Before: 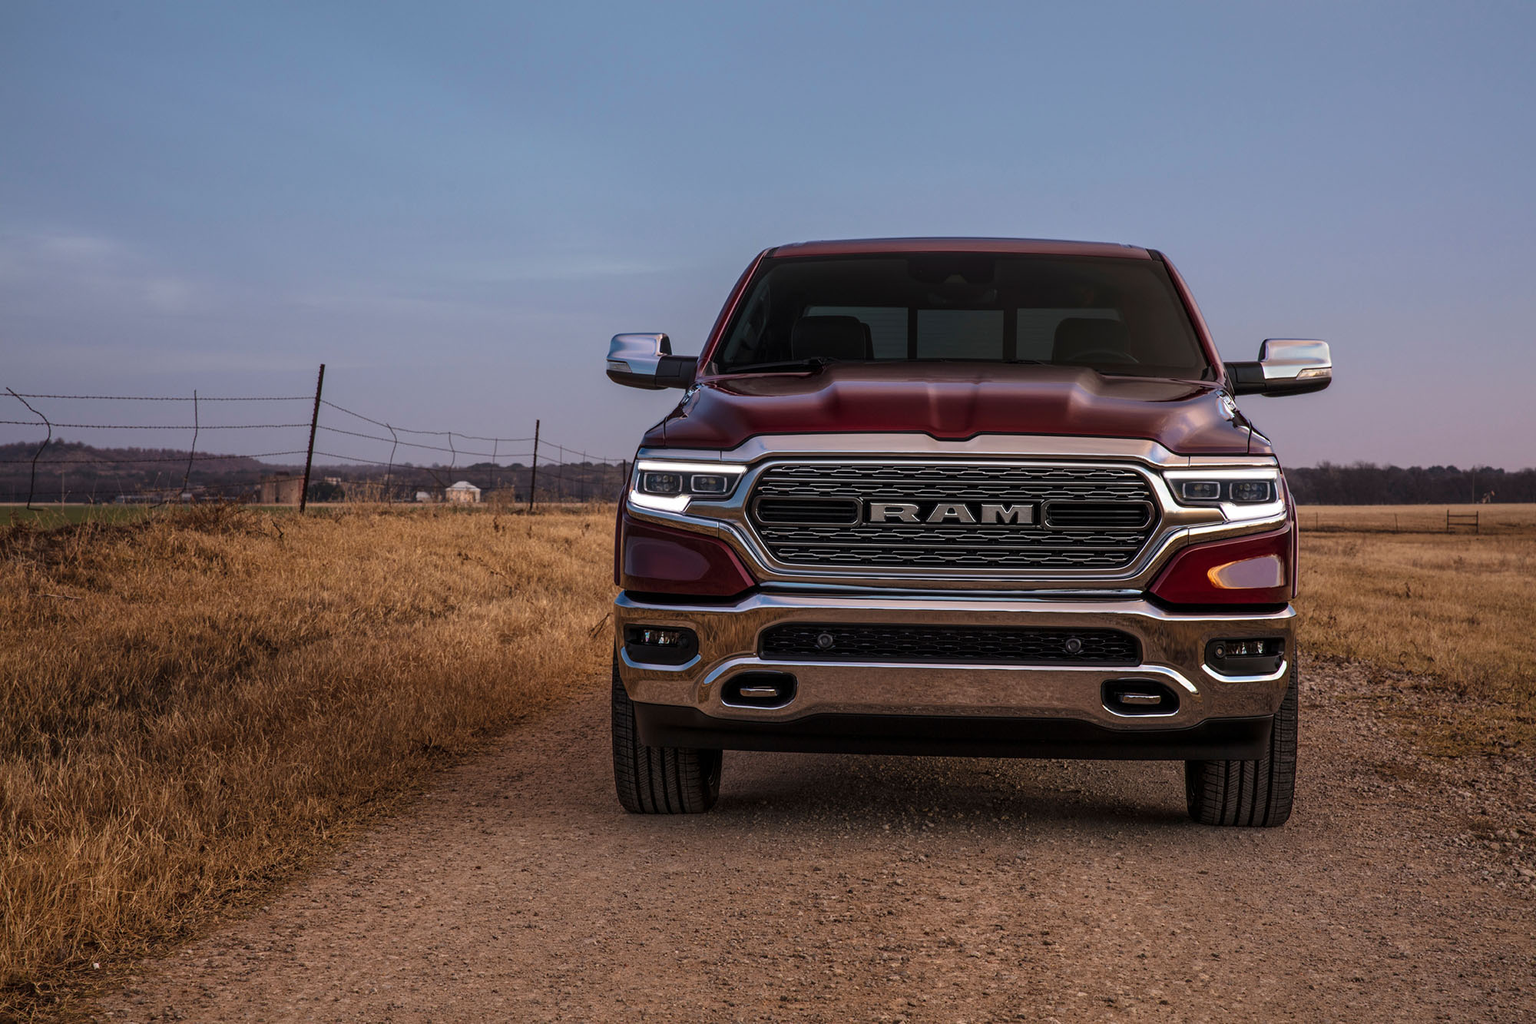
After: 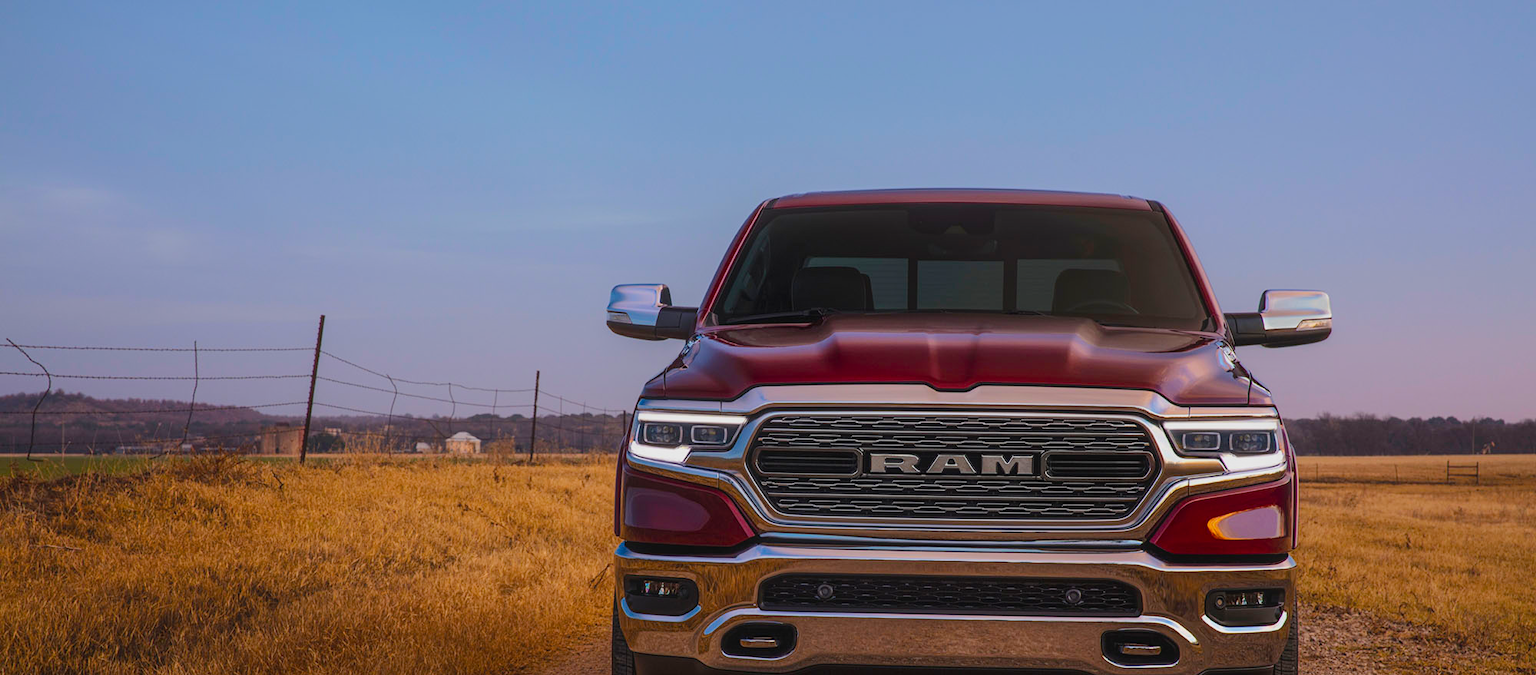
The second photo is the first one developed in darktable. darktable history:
crop and rotate: top 4.845%, bottom 29.179%
contrast equalizer: octaves 7, y [[0.511, 0.558, 0.631, 0.632, 0.559, 0.512], [0.5 ×6], [0.507, 0.559, 0.627, 0.644, 0.647, 0.647], [0 ×6], [0 ×6]], mix -0.282
color balance rgb: linear chroma grading › global chroma 8.717%, perceptual saturation grading › global saturation 25.226%, perceptual brilliance grading › mid-tones 10.351%, perceptual brilliance grading › shadows 14.752%, contrast -9.513%
